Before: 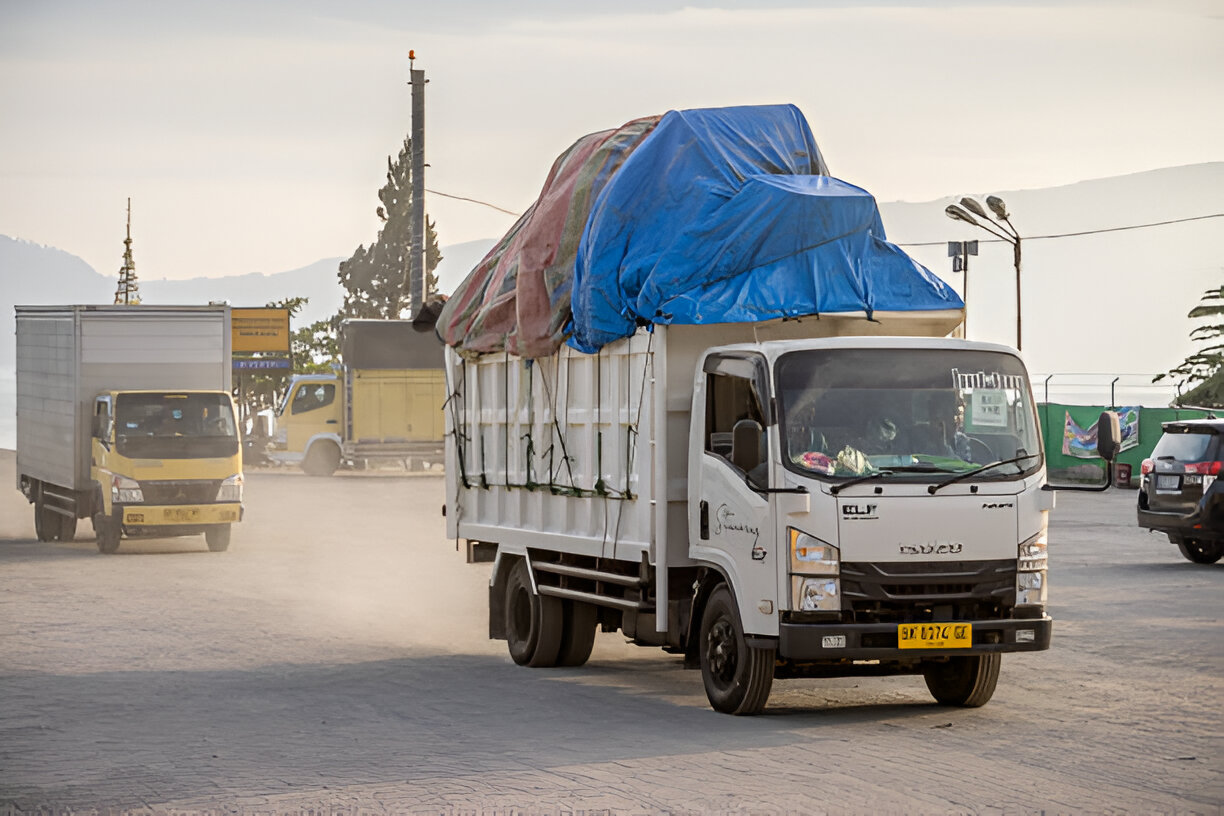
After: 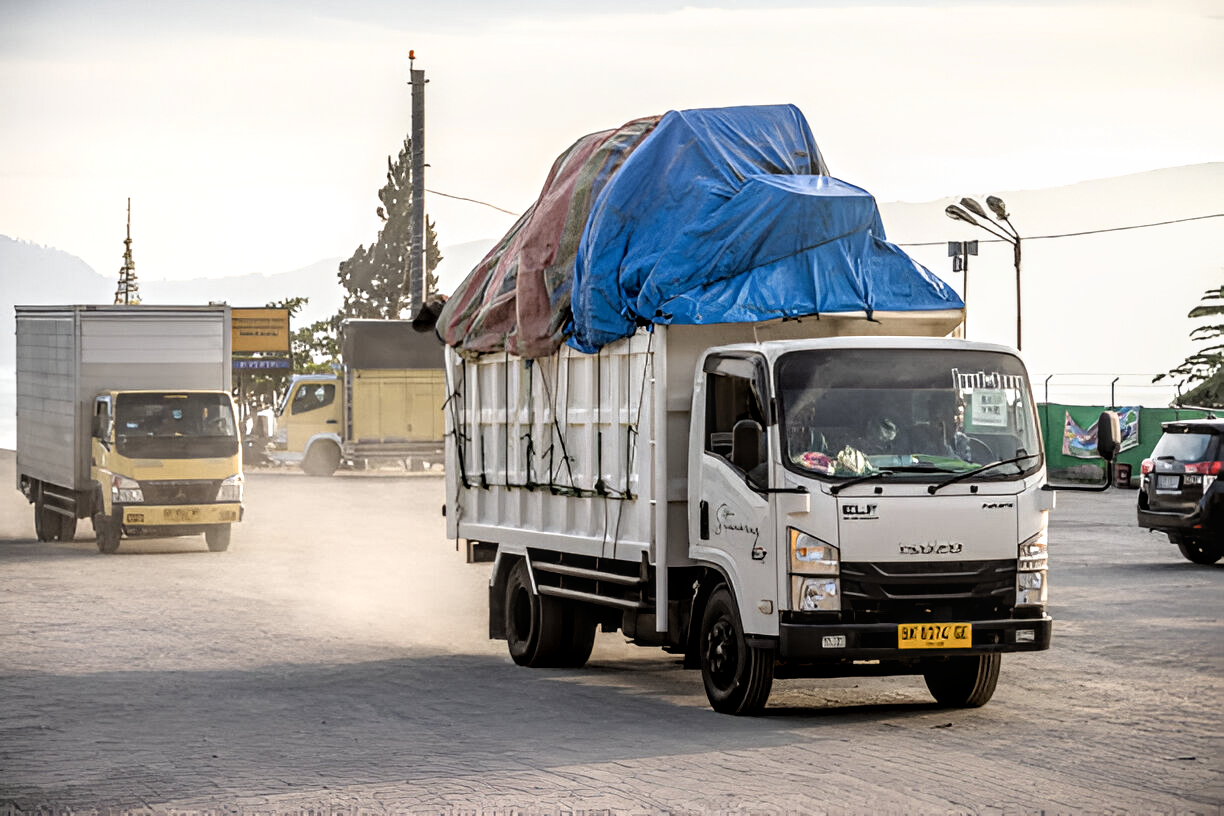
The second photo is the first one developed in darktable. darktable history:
filmic rgb: black relative exposure -8.3 EV, white relative exposure 2.2 EV, target white luminance 99.91%, hardness 7.19, latitude 74.85%, contrast 1.317, highlights saturation mix -2.52%, shadows ↔ highlights balance 30.56%
local contrast: on, module defaults
